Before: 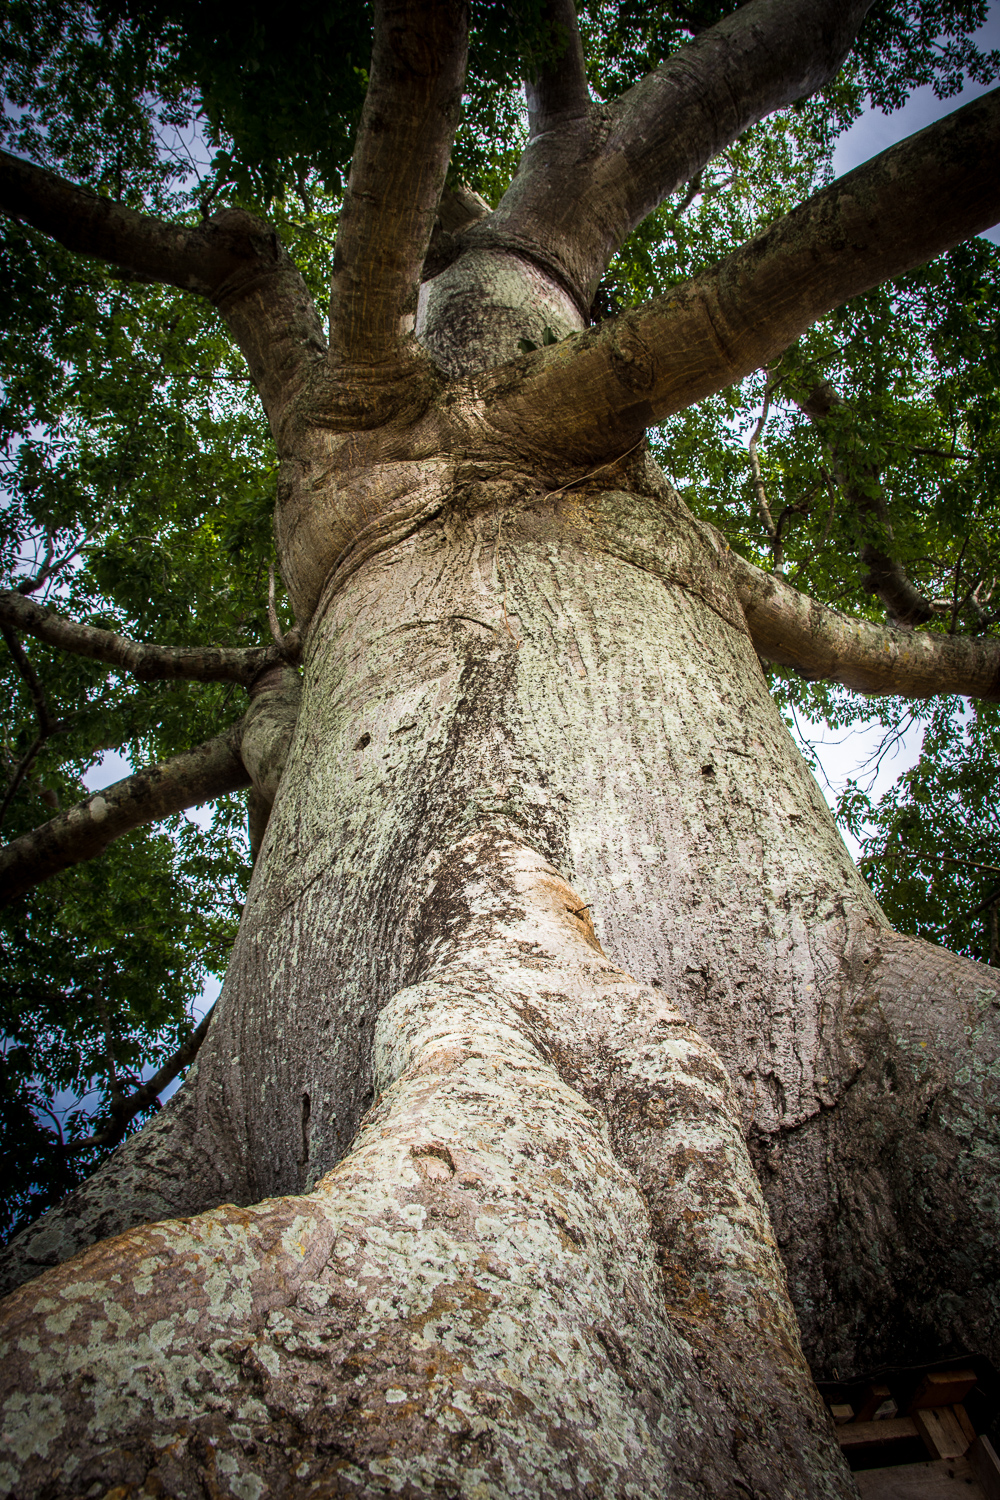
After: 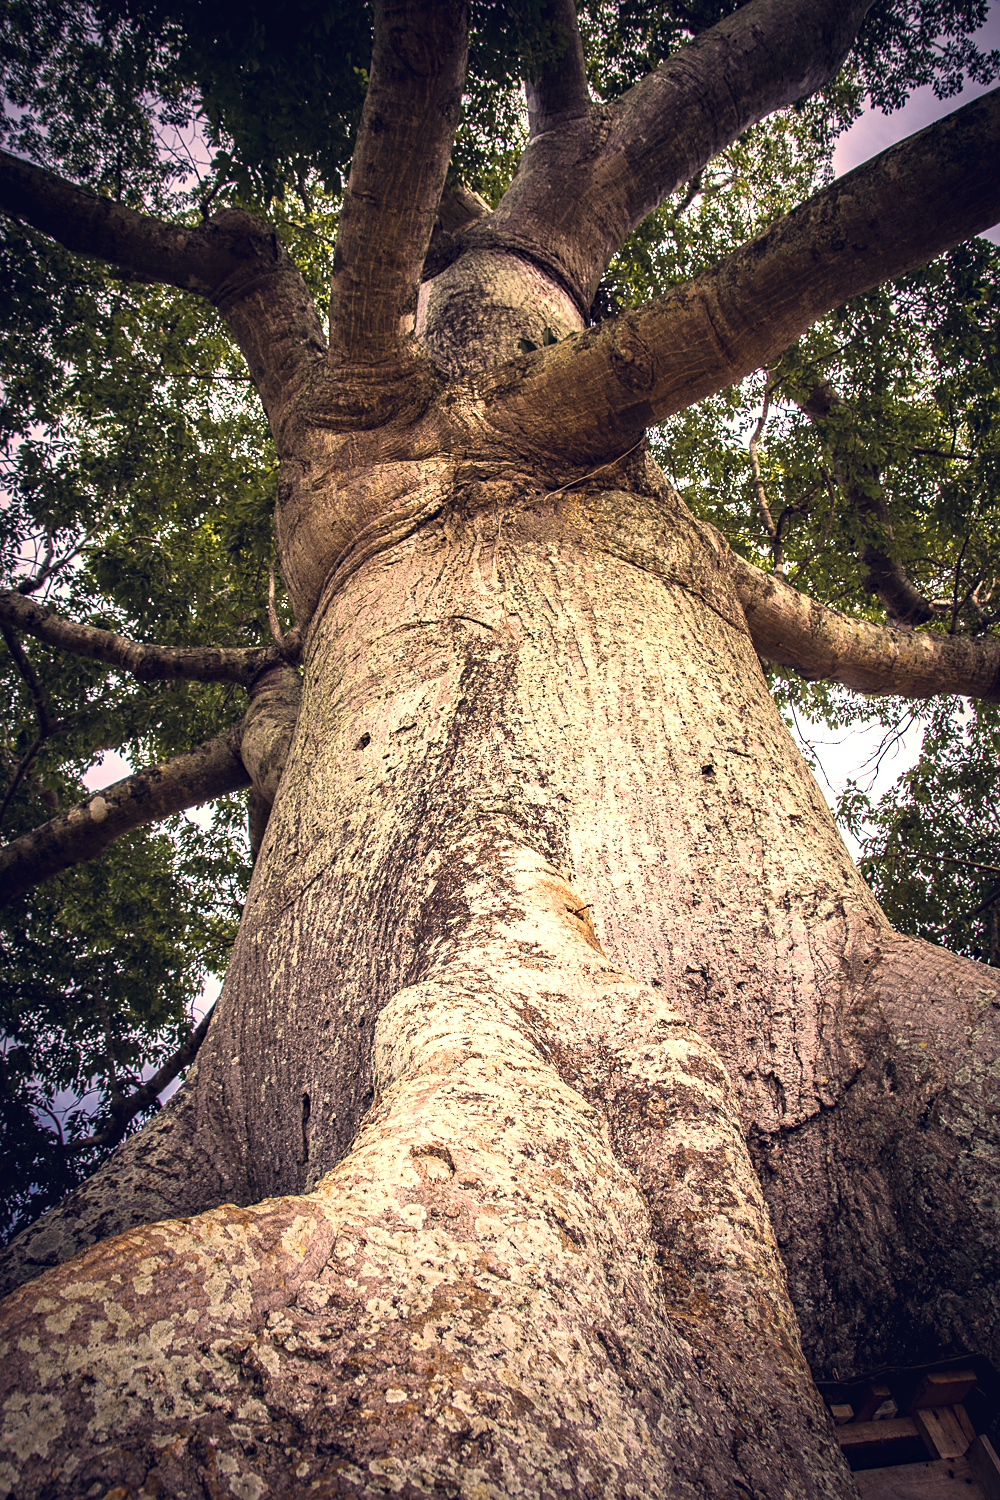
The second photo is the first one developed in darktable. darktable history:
haze removal: compatibility mode true, adaptive false
color correction: highlights a* 20.11, highlights b* 27.7, shadows a* 3.48, shadows b* -16.79, saturation 0.762
exposure: black level correction -0.002, exposure 0.529 EV, compensate highlight preservation false
sharpen: amount 0.21
